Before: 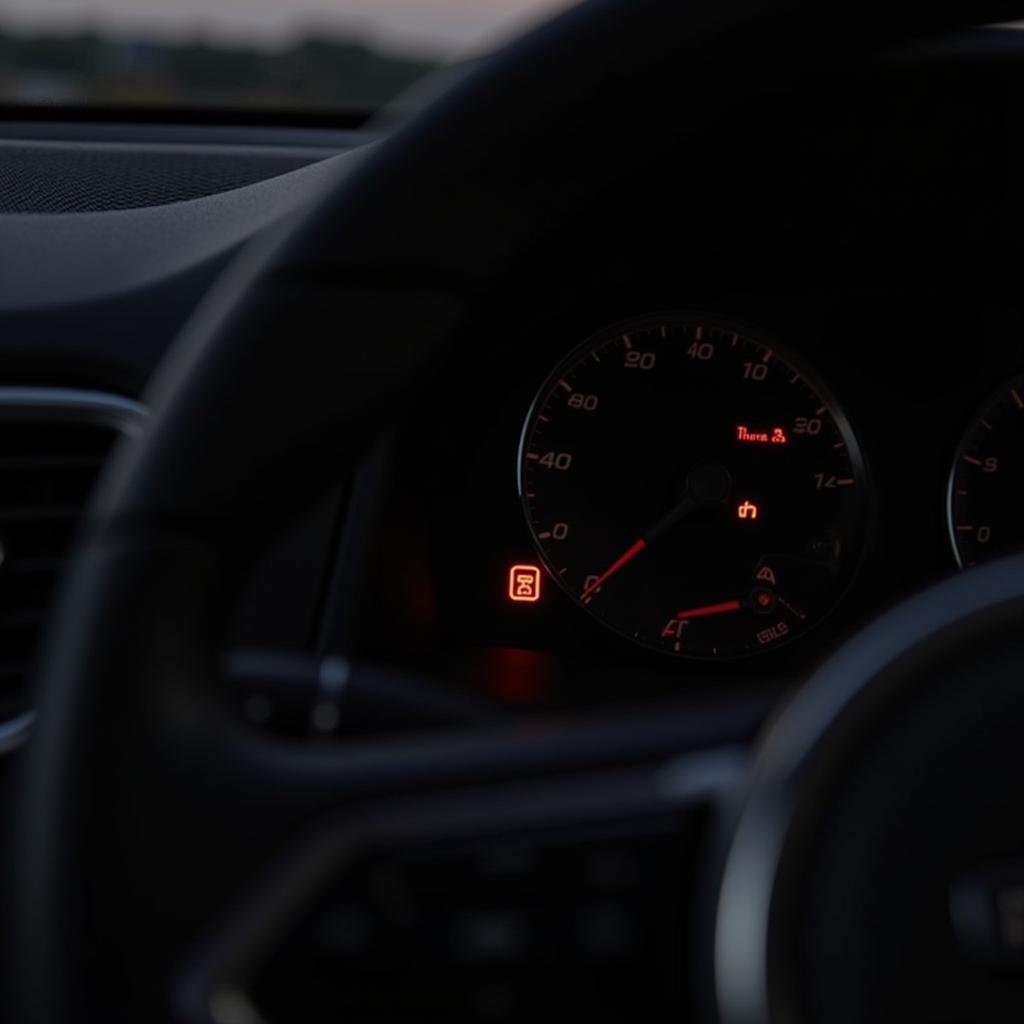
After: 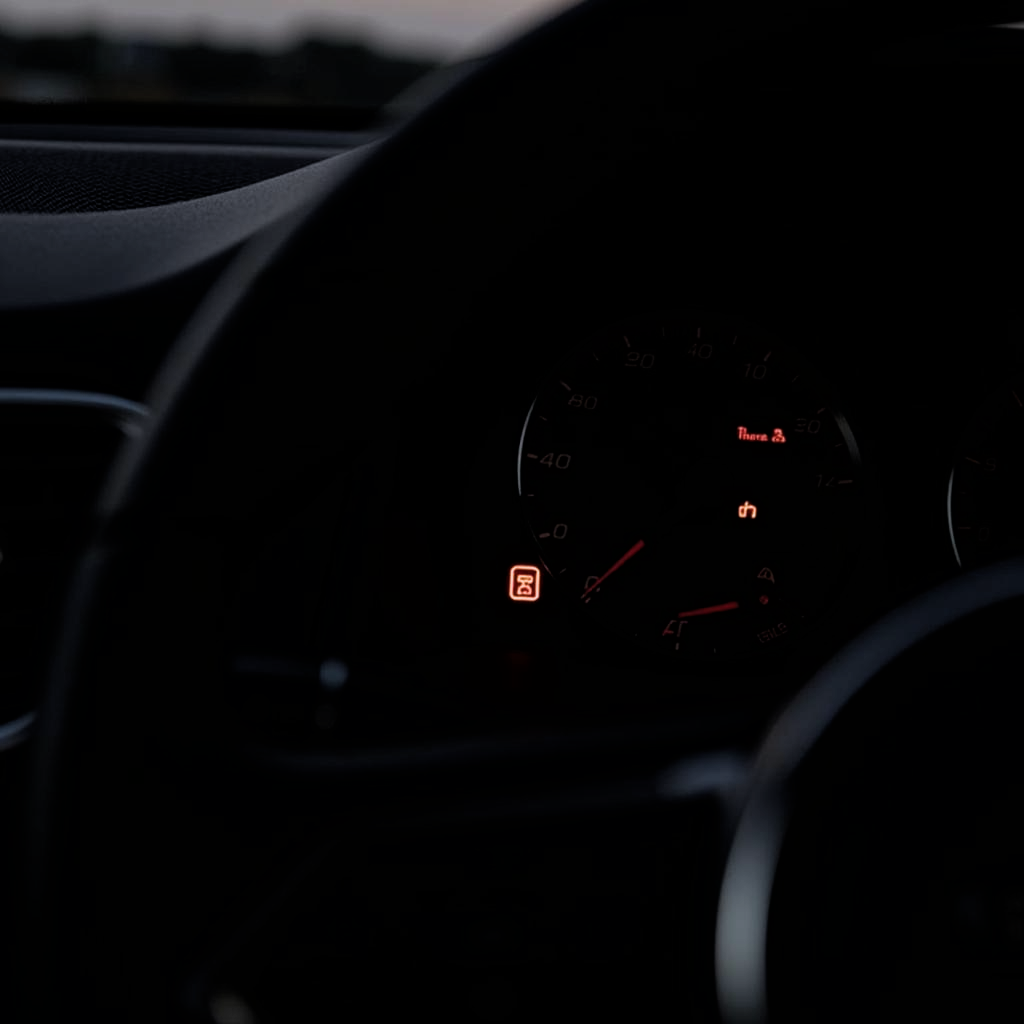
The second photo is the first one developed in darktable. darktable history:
tone equalizer: on, module defaults
filmic rgb: black relative exposure -8.2 EV, white relative exposure 2.2 EV, threshold 3 EV, hardness 7.11, latitude 75%, contrast 1.325, highlights saturation mix -2%, shadows ↔ highlights balance 30%, preserve chrominance RGB euclidean norm, color science v5 (2021), contrast in shadows safe, contrast in highlights safe, enable highlight reconstruction true
